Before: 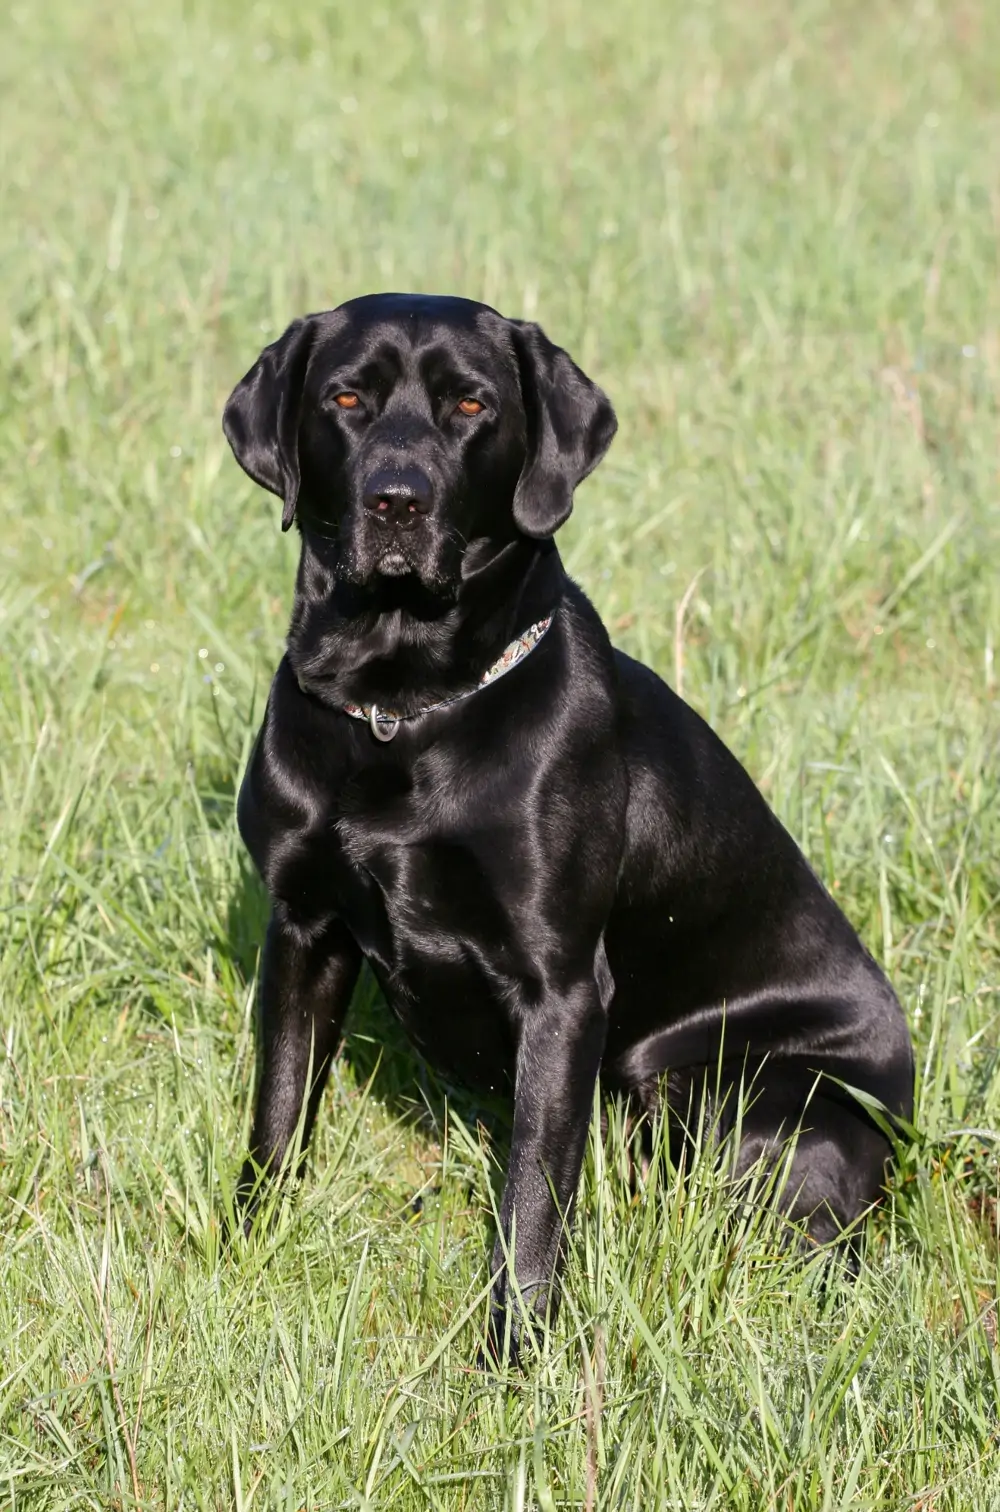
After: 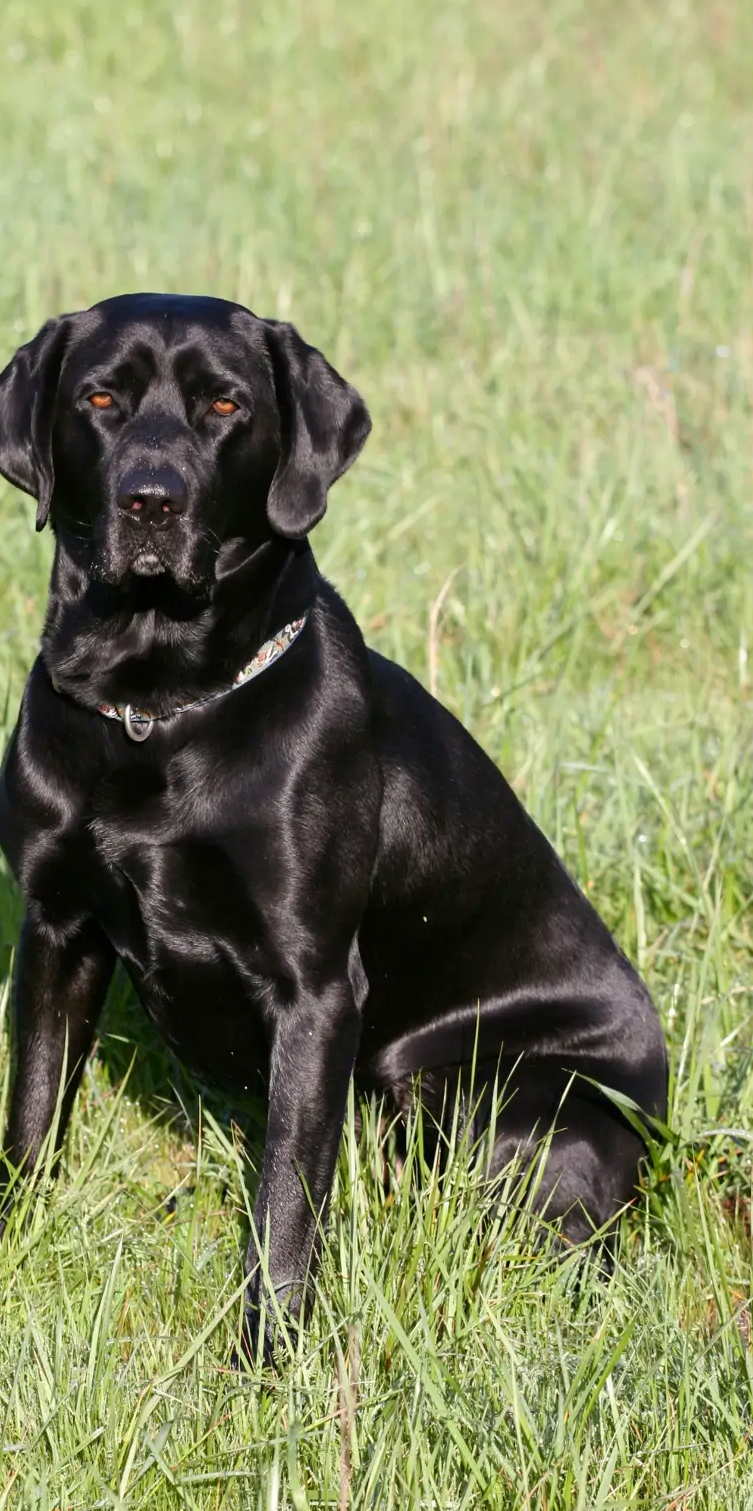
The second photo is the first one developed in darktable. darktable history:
contrast brightness saturation: contrast 0.043, saturation 0.068
crop and rotate: left 24.631%
